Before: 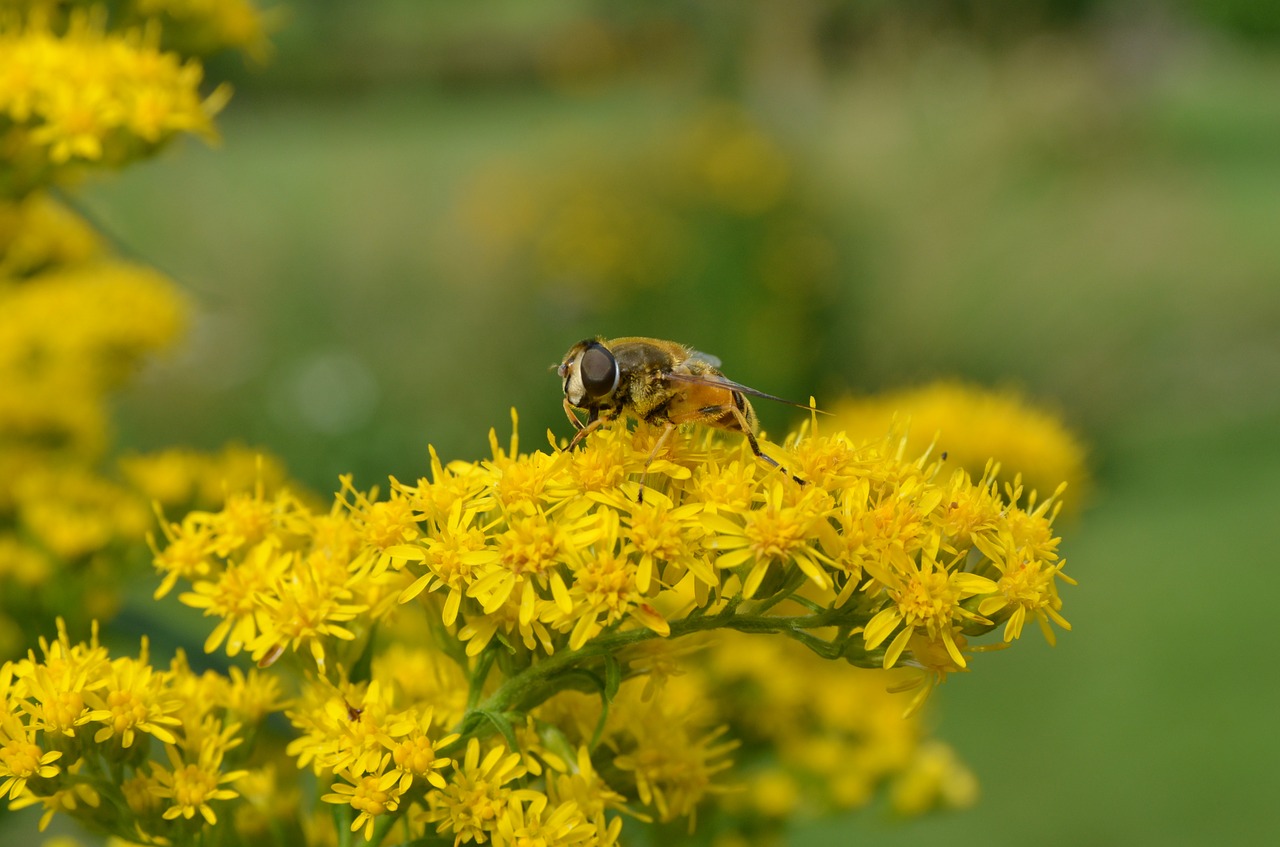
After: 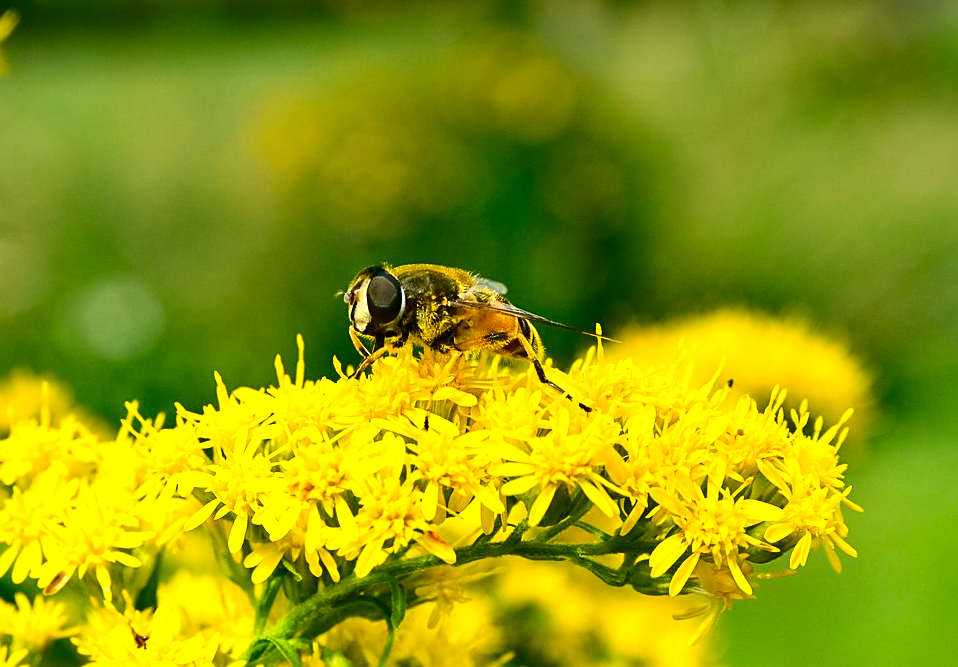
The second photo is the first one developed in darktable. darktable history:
crop: left 16.768%, top 8.653%, right 8.362%, bottom 12.485%
contrast brightness saturation: contrast 0.22, brightness -0.19, saturation 0.24
color correction: highlights a* -0.482, highlights b* 9.48, shadows a* -9.48, shadows b* 0.803
color balance rgb: shadows lift › luminance -10%, highlights gain › luminance 10%, saturation formula JzAzBz (2021)
exposure: exposure 1 EV, compensate highlight preservation false
sharpen: on, module defaults
graduated density: on, module defaults
